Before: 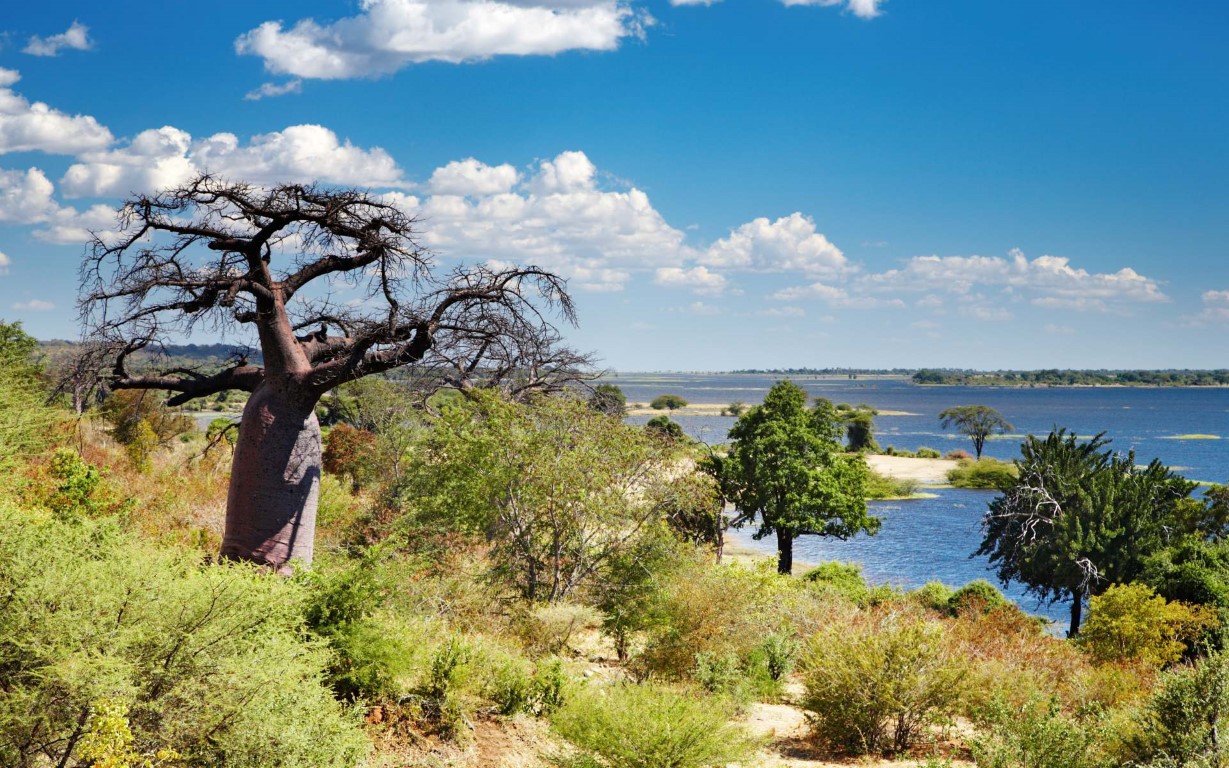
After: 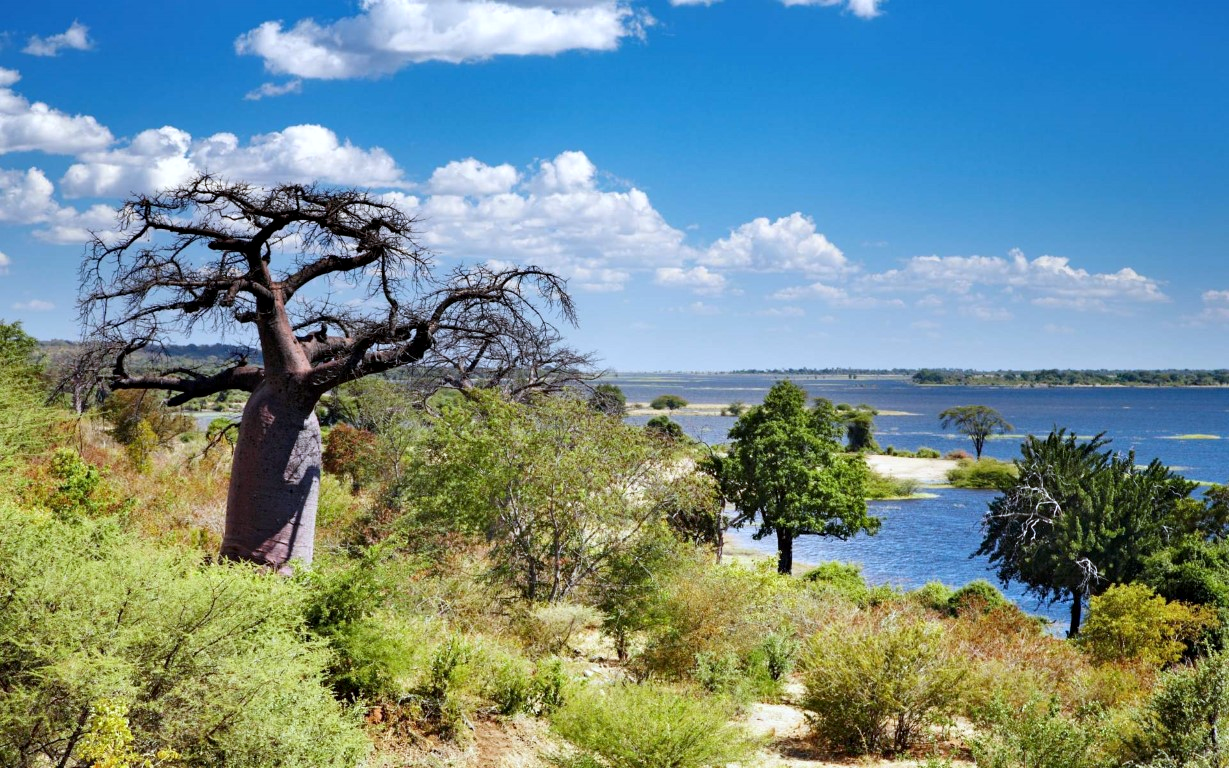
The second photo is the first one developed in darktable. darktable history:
contrast equalizer: octaves 7, y [[0.6 ×6], [0.55 ×6], [0 ×6], [0 ×6], [0 ×6]], mix 0.15
white balance: red 0.954, blue 1.079
